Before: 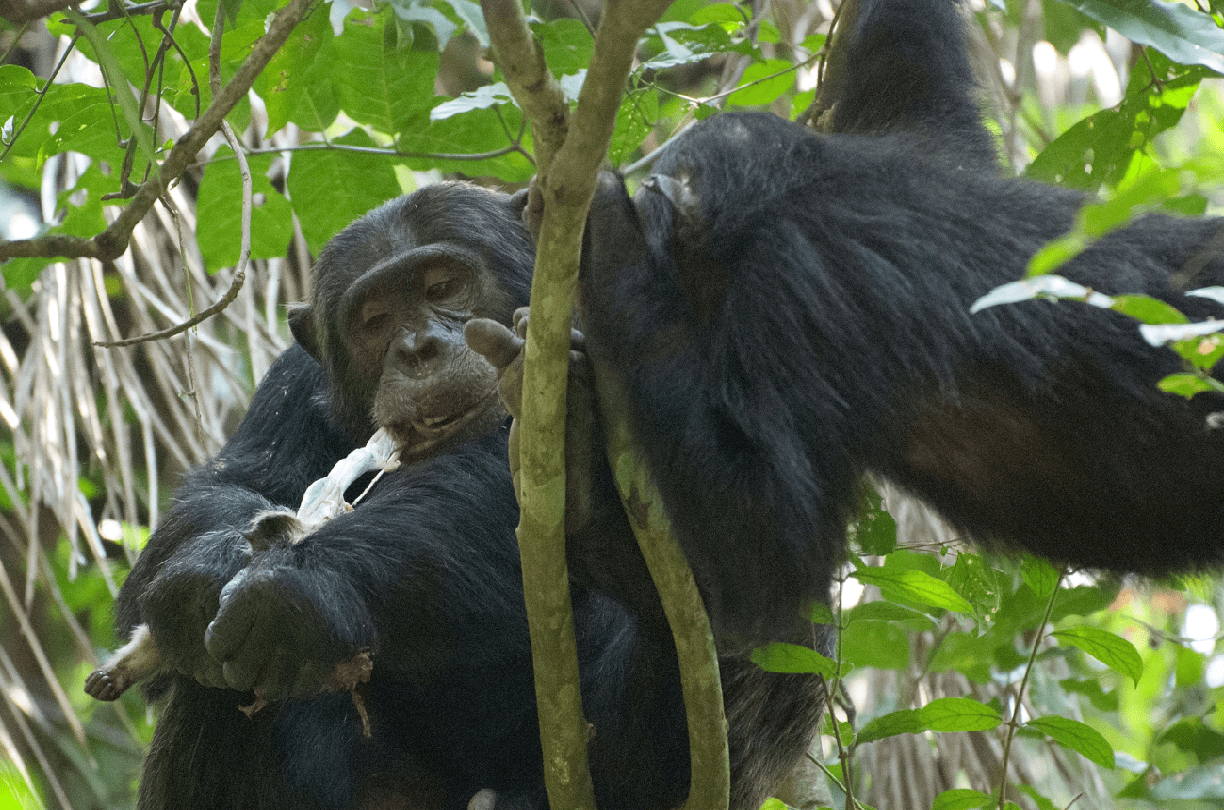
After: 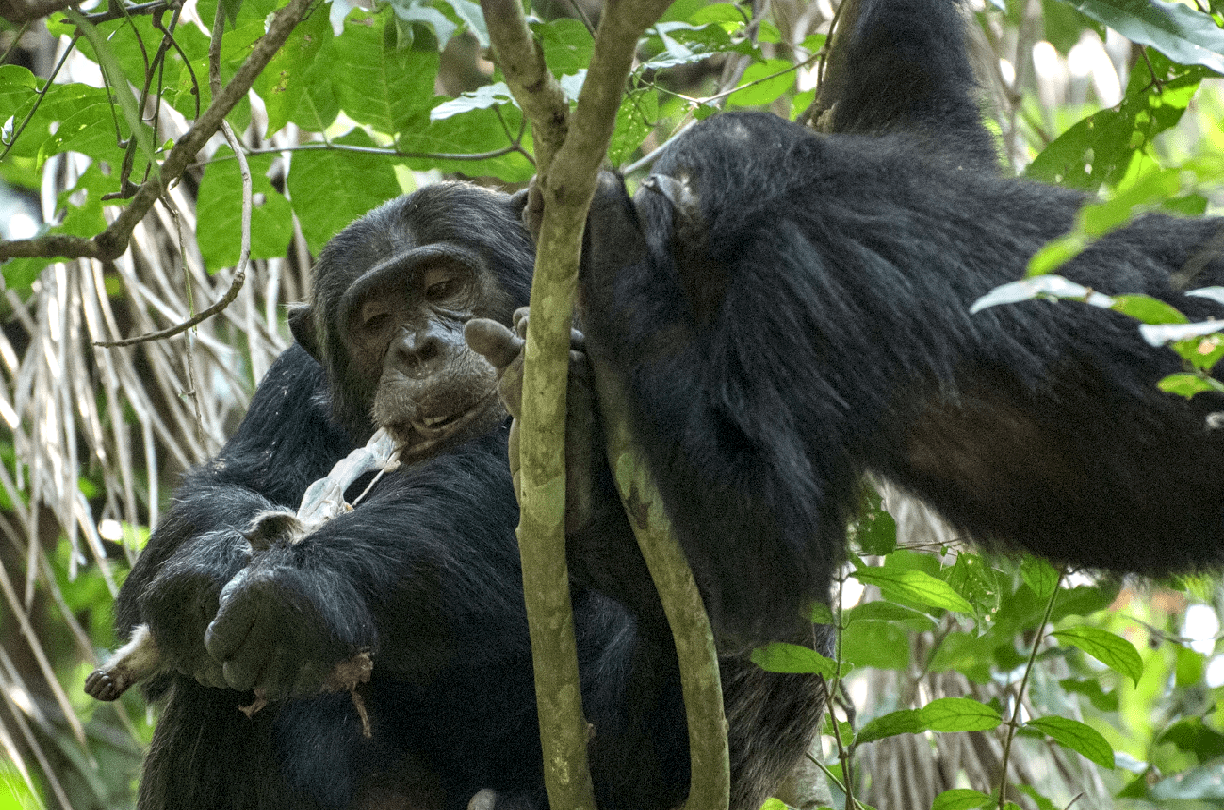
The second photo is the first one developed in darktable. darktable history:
local contrast: highlights 21%, detail 150%
